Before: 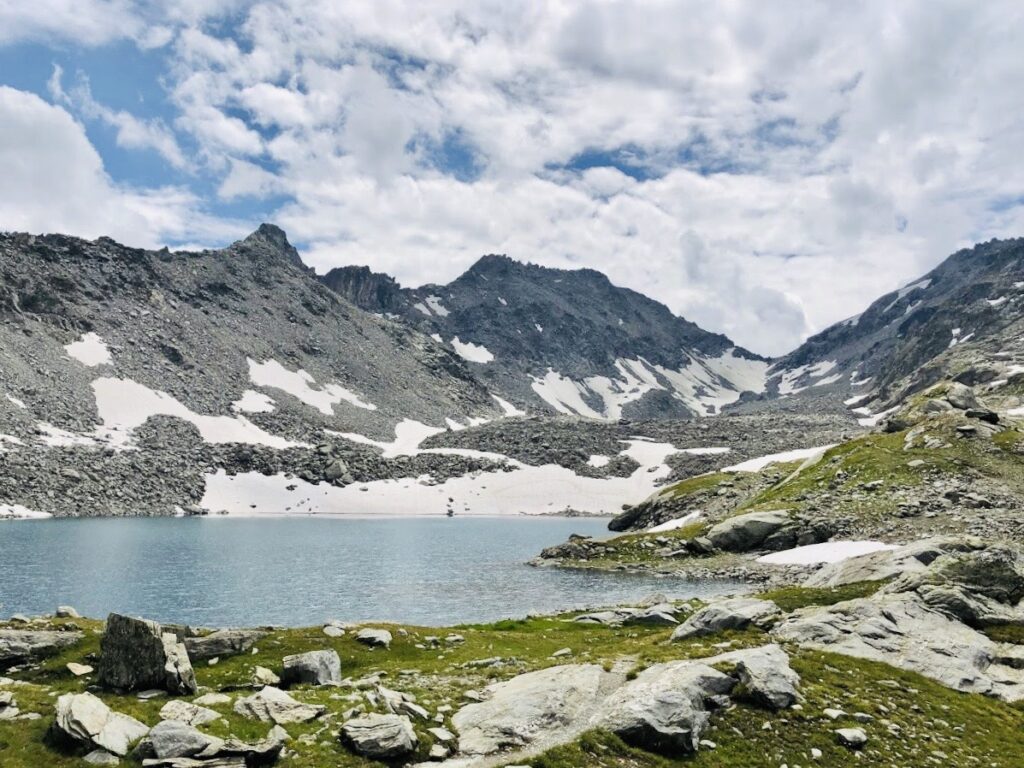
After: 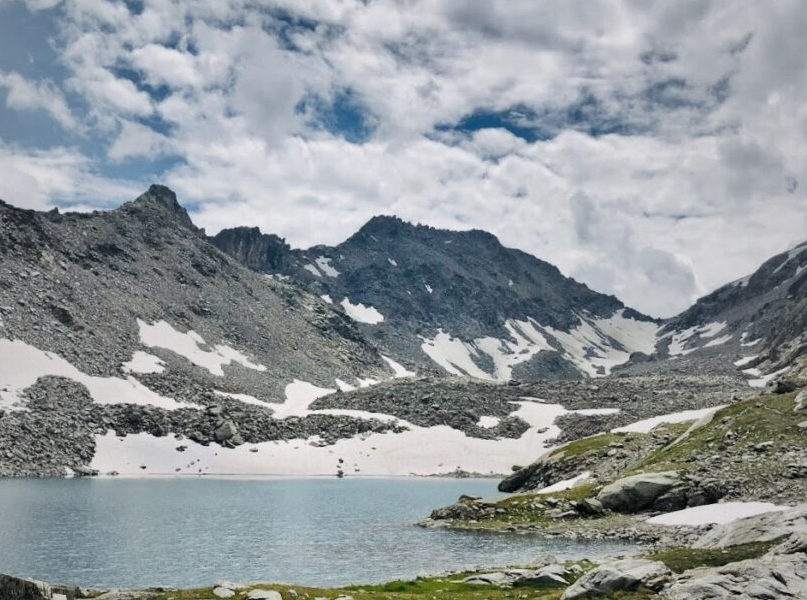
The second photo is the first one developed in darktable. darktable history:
shadows and highlights: soften with gaussian
vignetting: fall-off start 18.21%, fall-off radius 137.95%, brightness -0.207, center (-0.078, 0.066), width/height ratio 0.62, shape 0.59
crop and rotate: left 10.77%, top 5.1%, right 10.41%, bottom 16.76%
